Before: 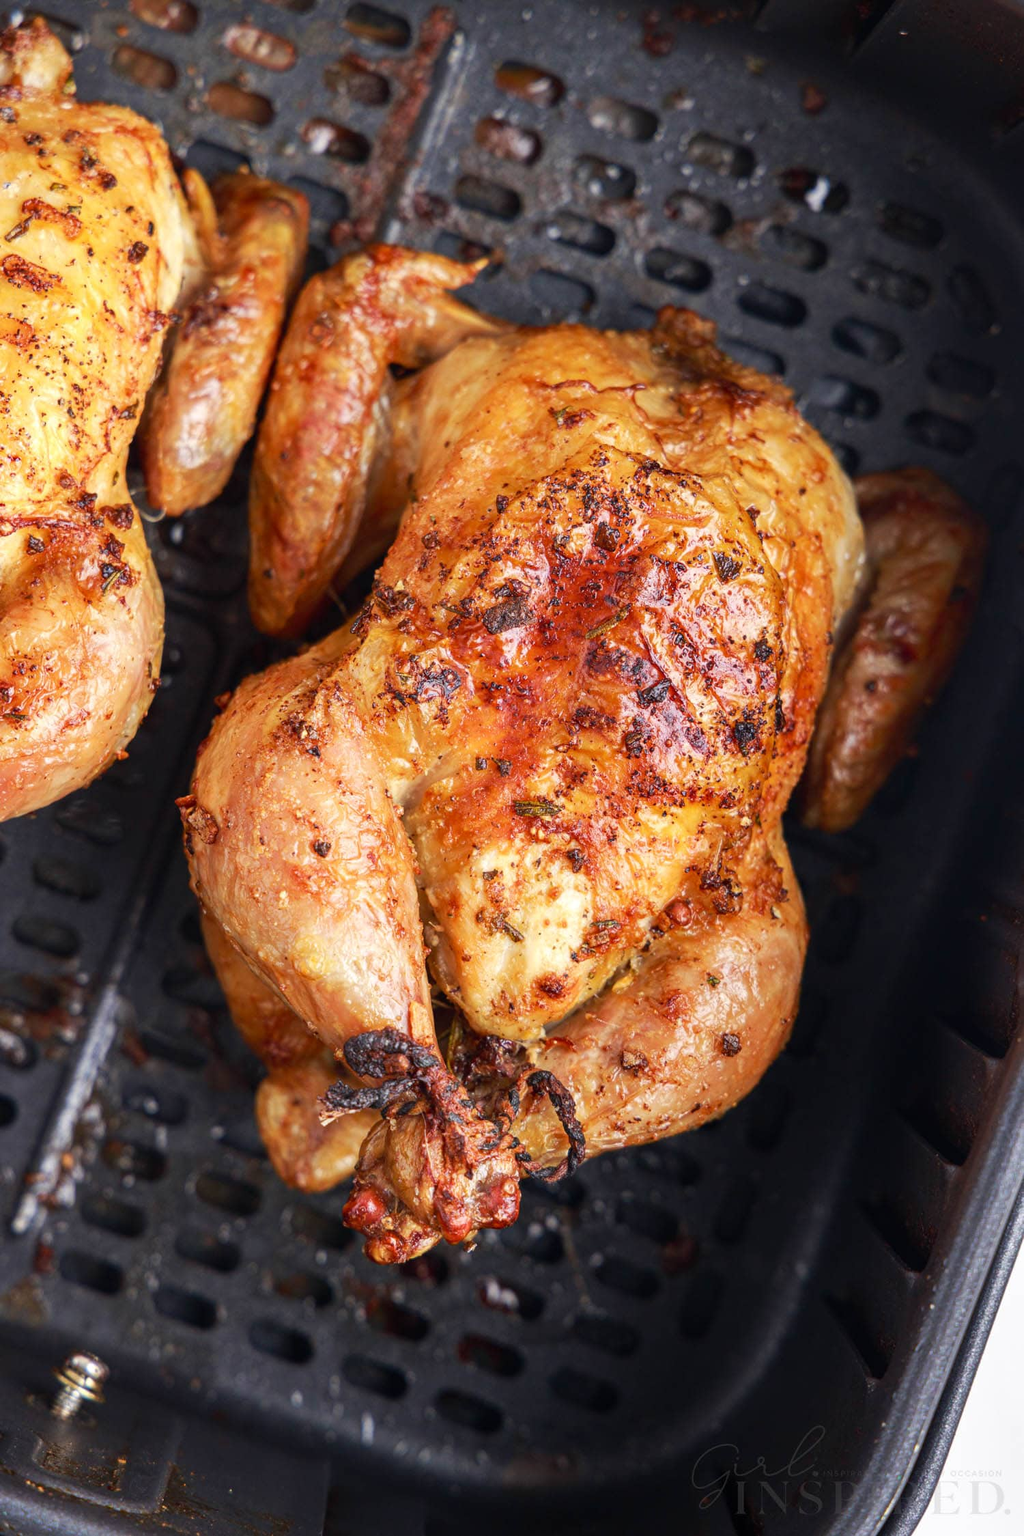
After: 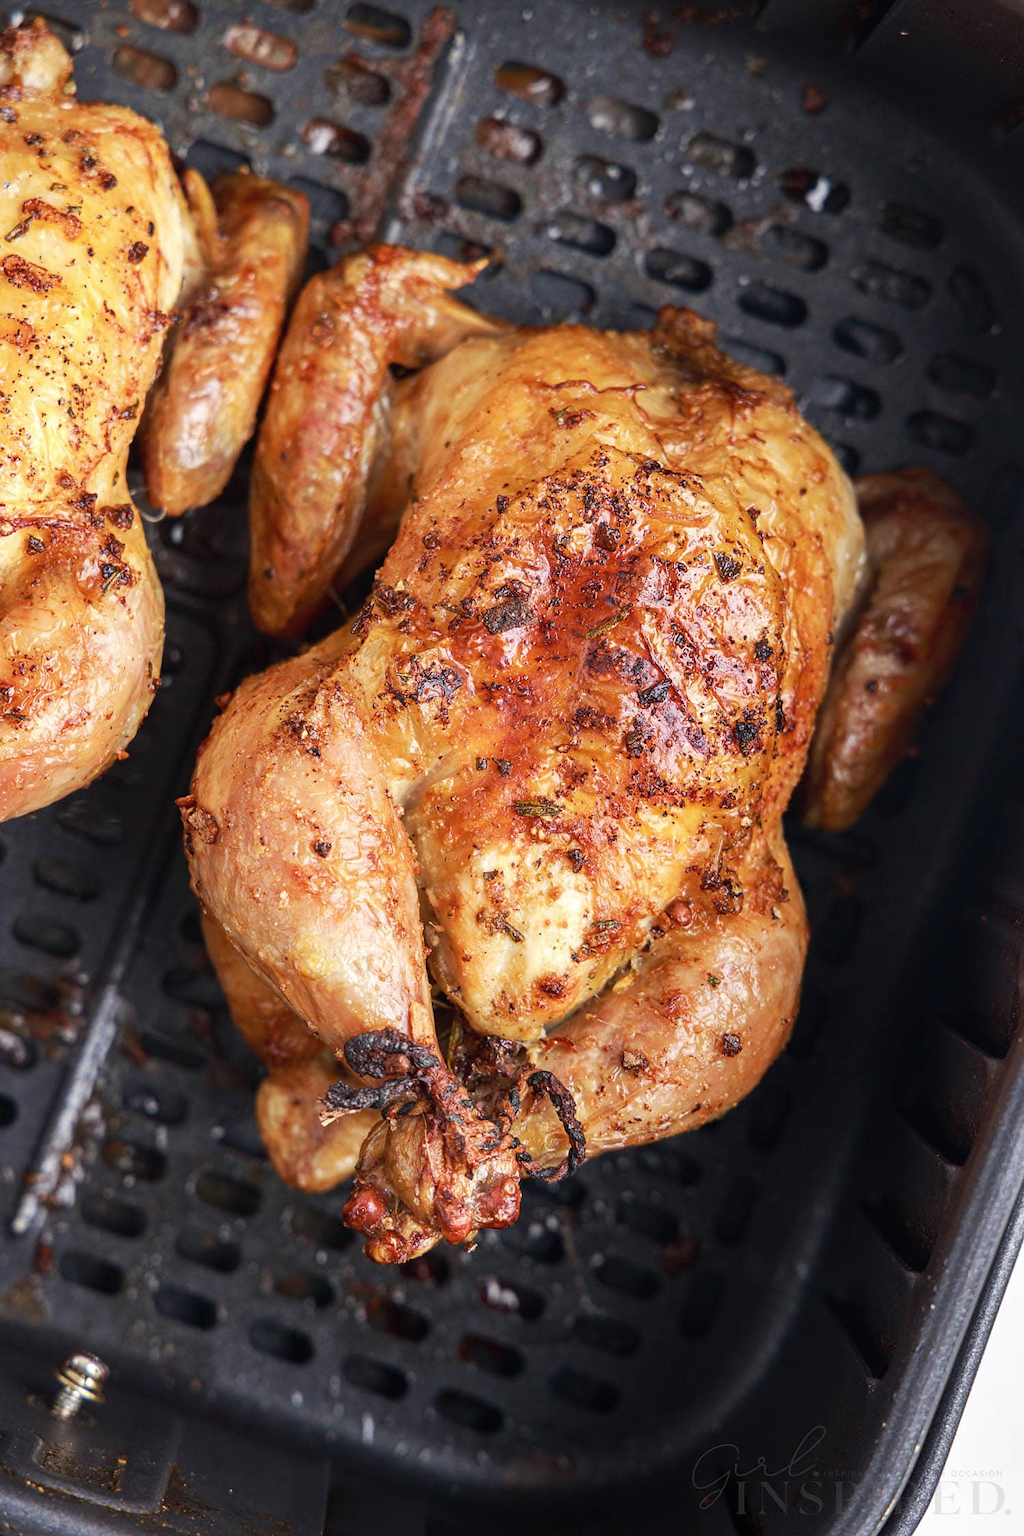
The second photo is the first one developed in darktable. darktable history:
sharpen: radius 0.996
contrast brightness saturation: saturation -0.105
